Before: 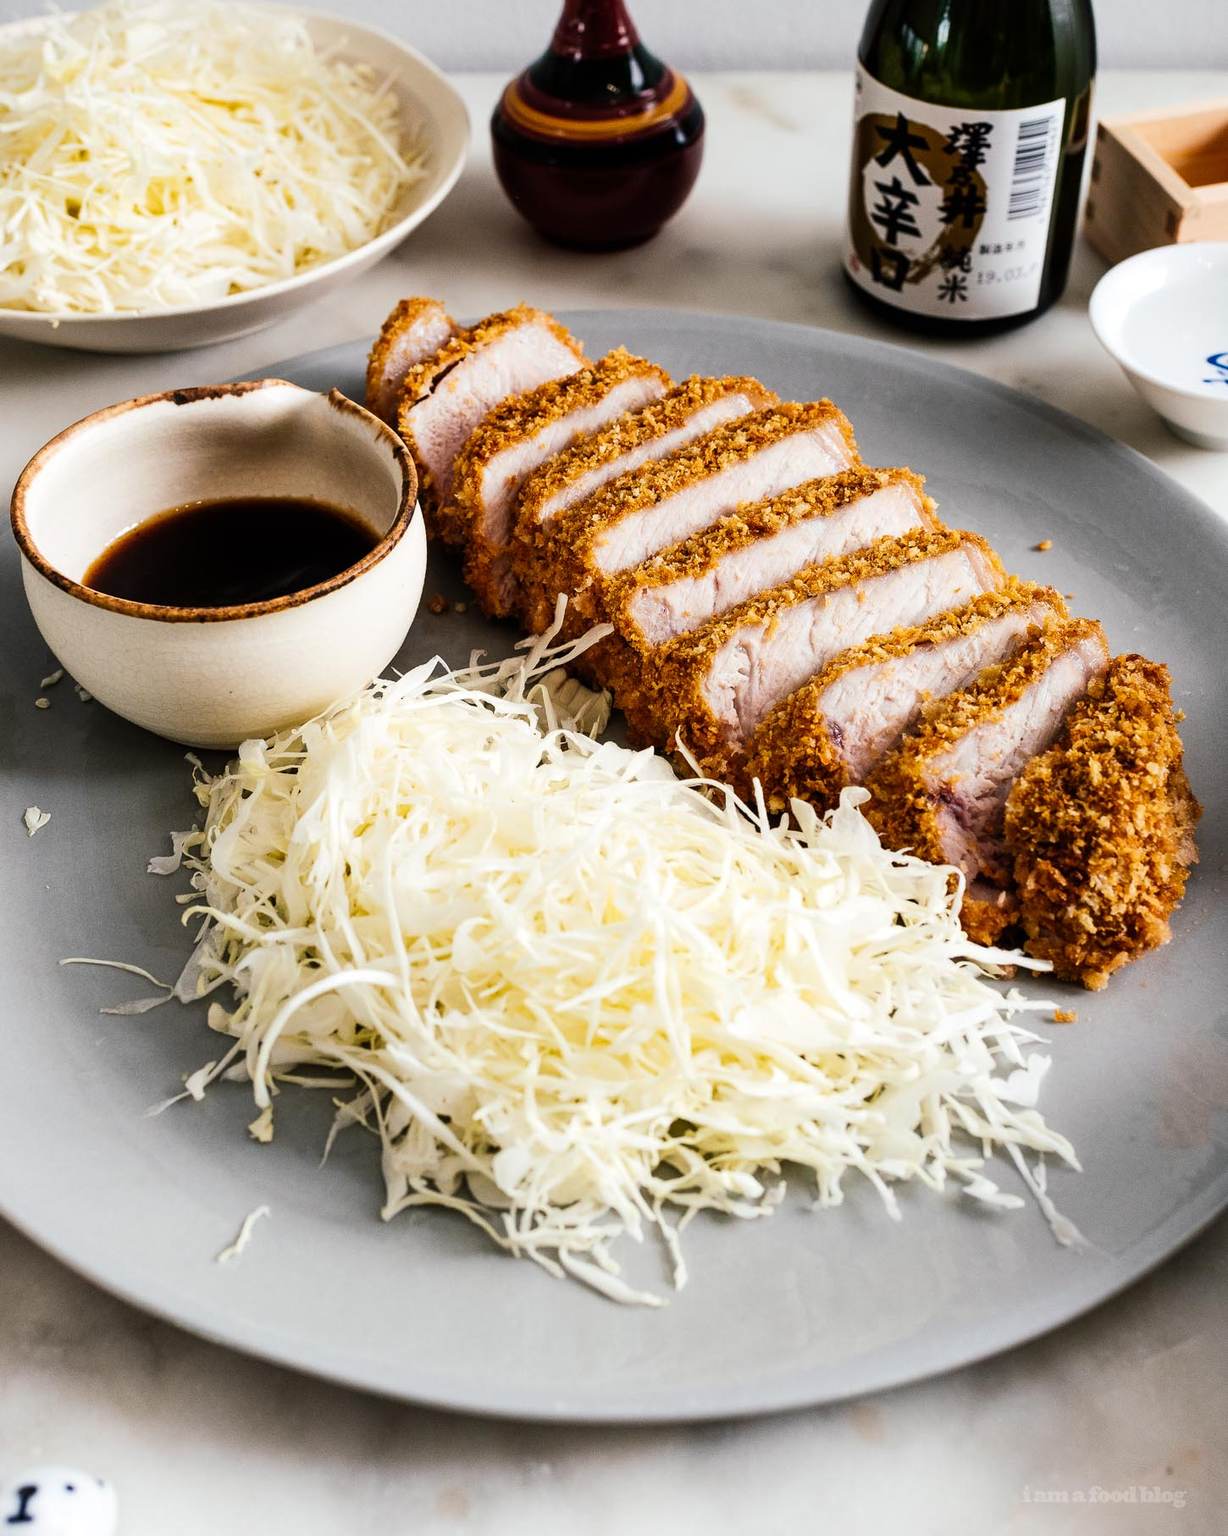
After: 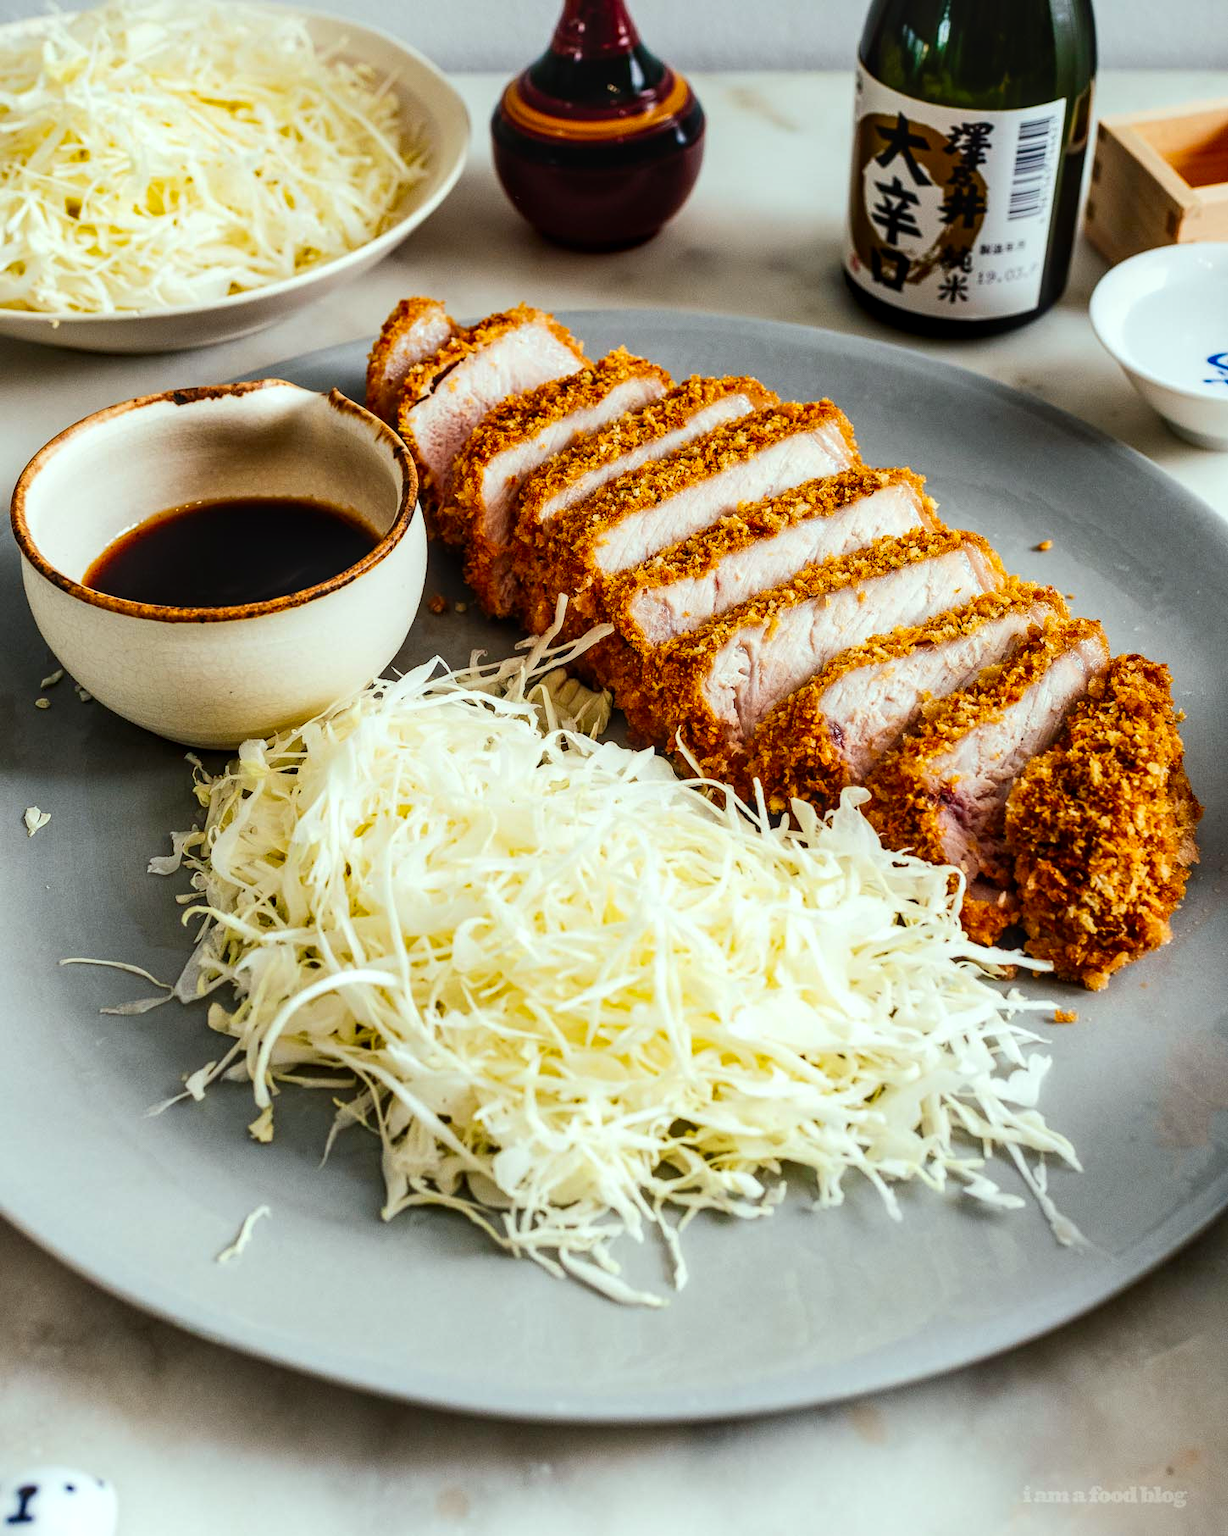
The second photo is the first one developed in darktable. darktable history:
contrast brightness saturation: brightness -0.02, saturation 0.35
local contrast: on, module defaults
color correction: highlights a* -6.69, highlights b* 0.49
